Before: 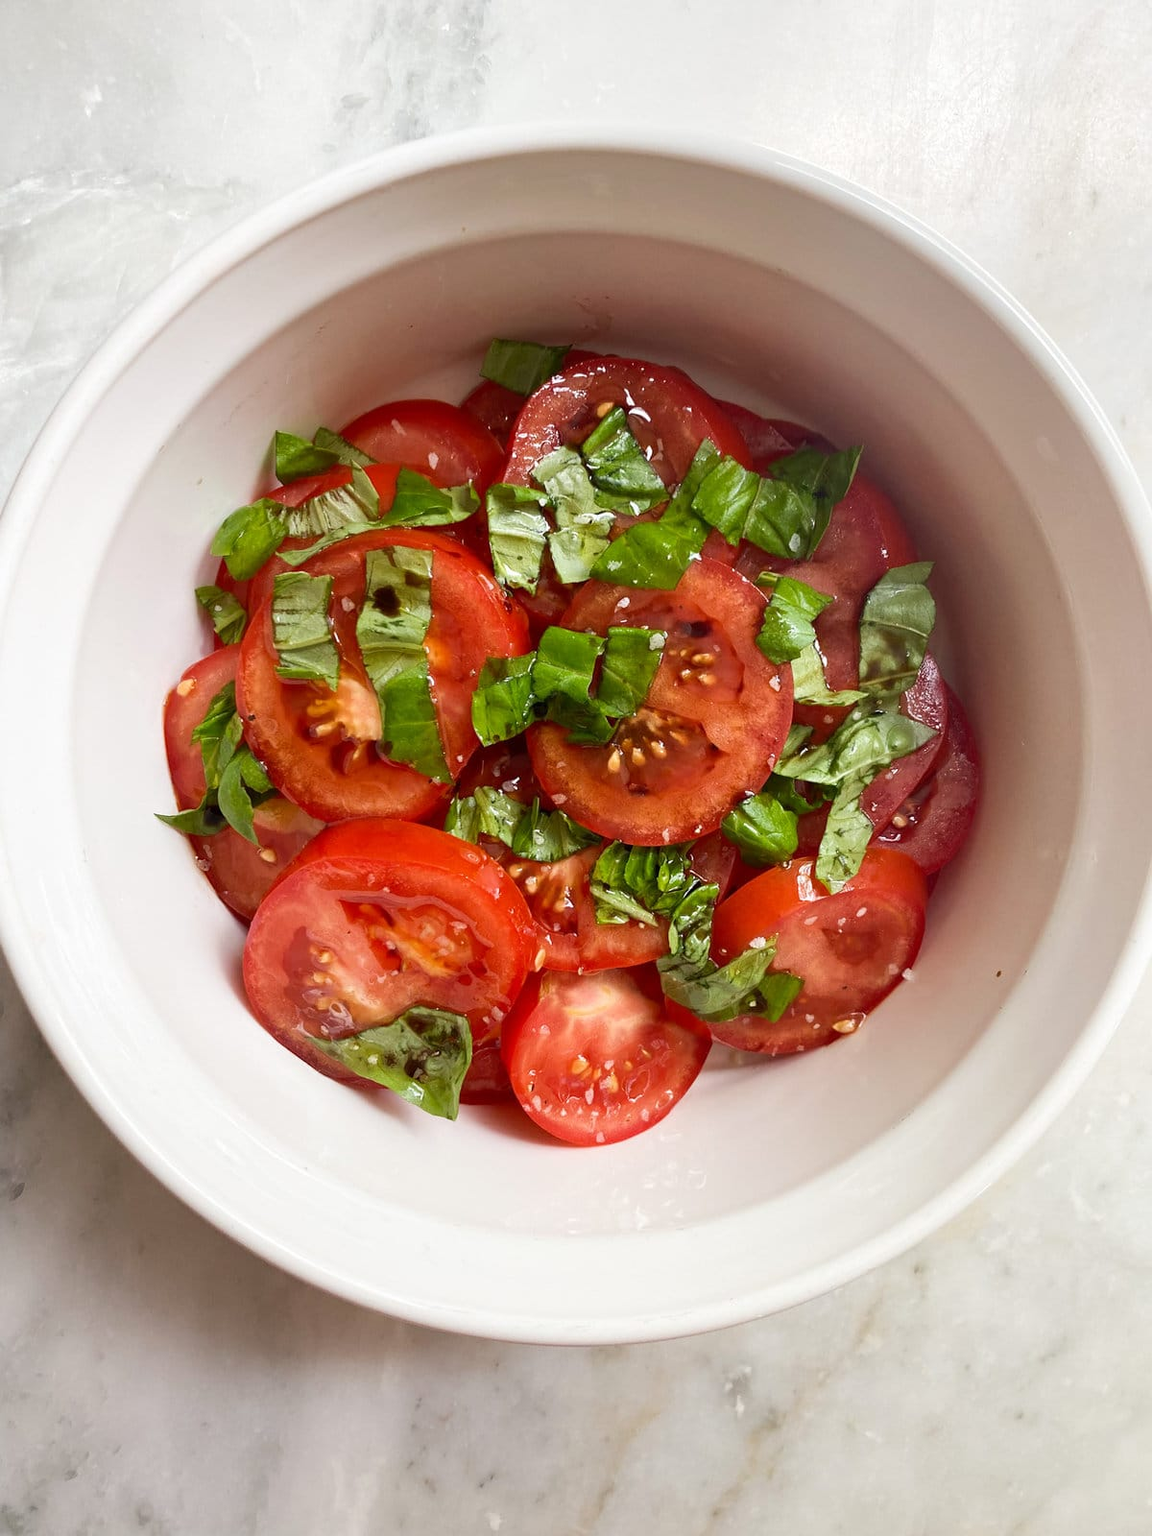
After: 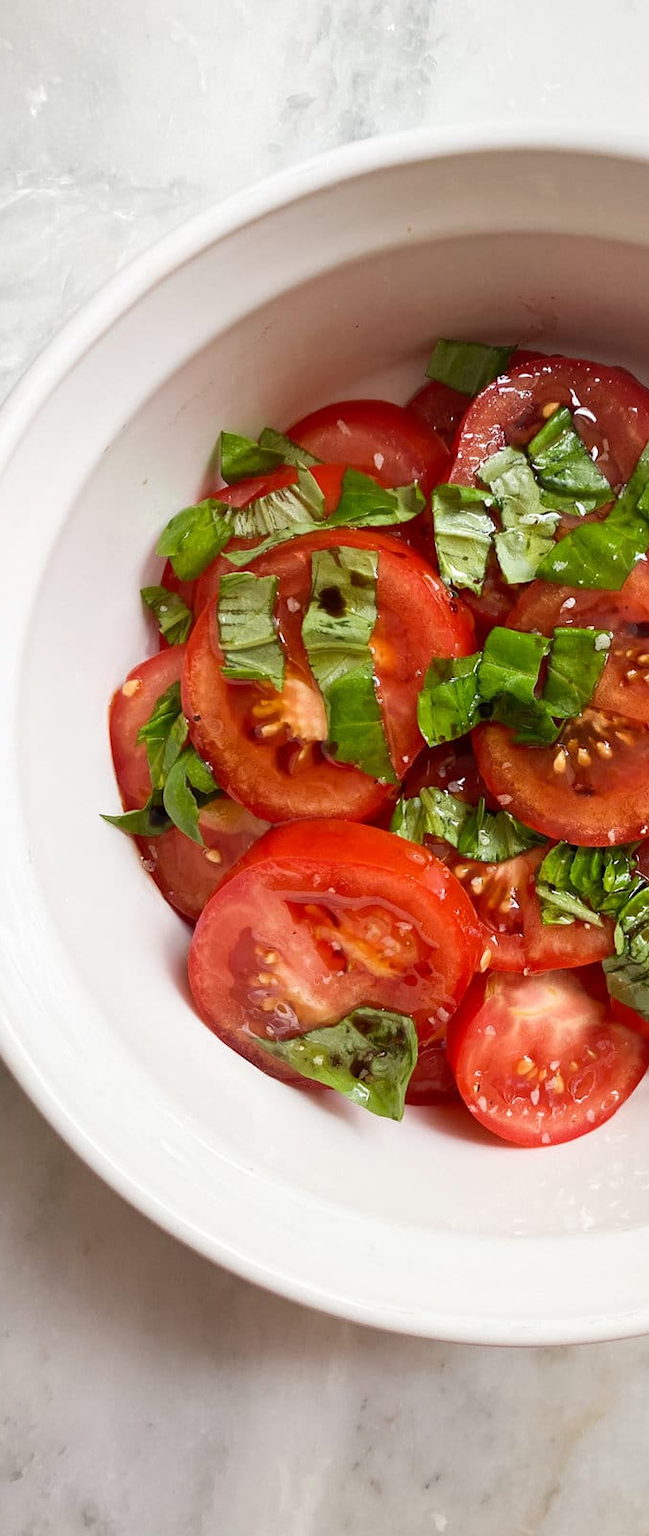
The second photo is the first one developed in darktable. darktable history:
crop: left 4.757%, right 38.903%
